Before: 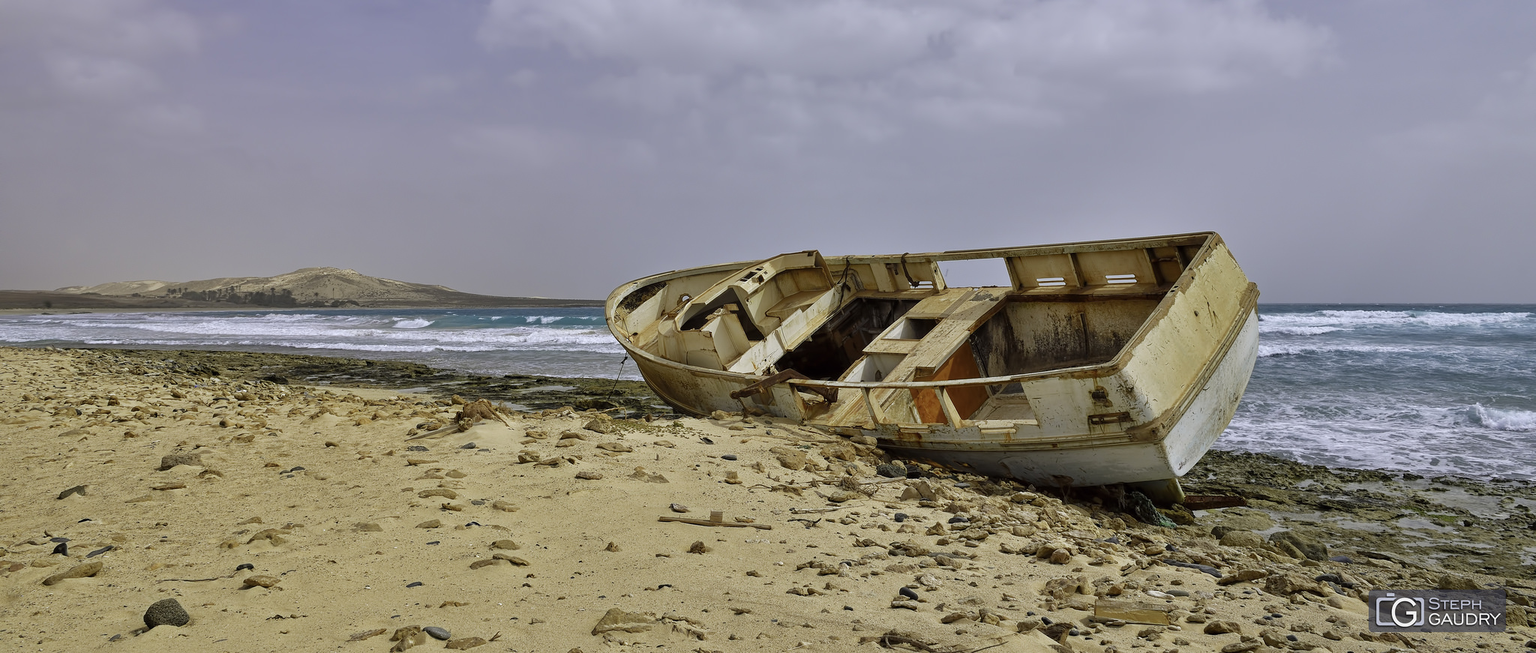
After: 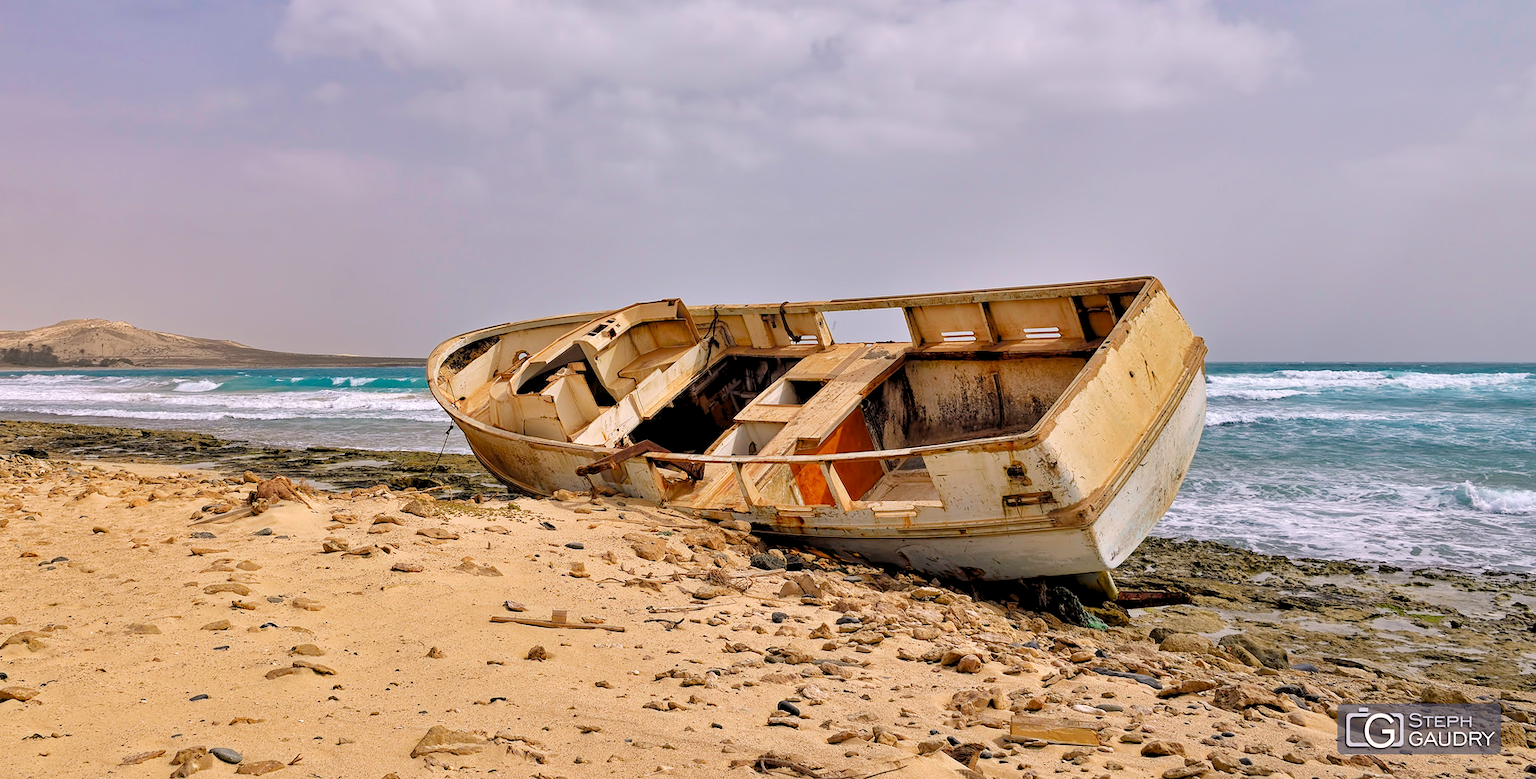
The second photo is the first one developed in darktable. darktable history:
white balance: emerald 1
color correction: highlights a* 7.34, highlights b* 4.37
rgb levels: levels [[0.013, 0.434, 0.89], [0, 0.5, 1], [0, 0.5, 1]]
haze removal: compatibility mode true, adaptive false
crop: left 16.145%
